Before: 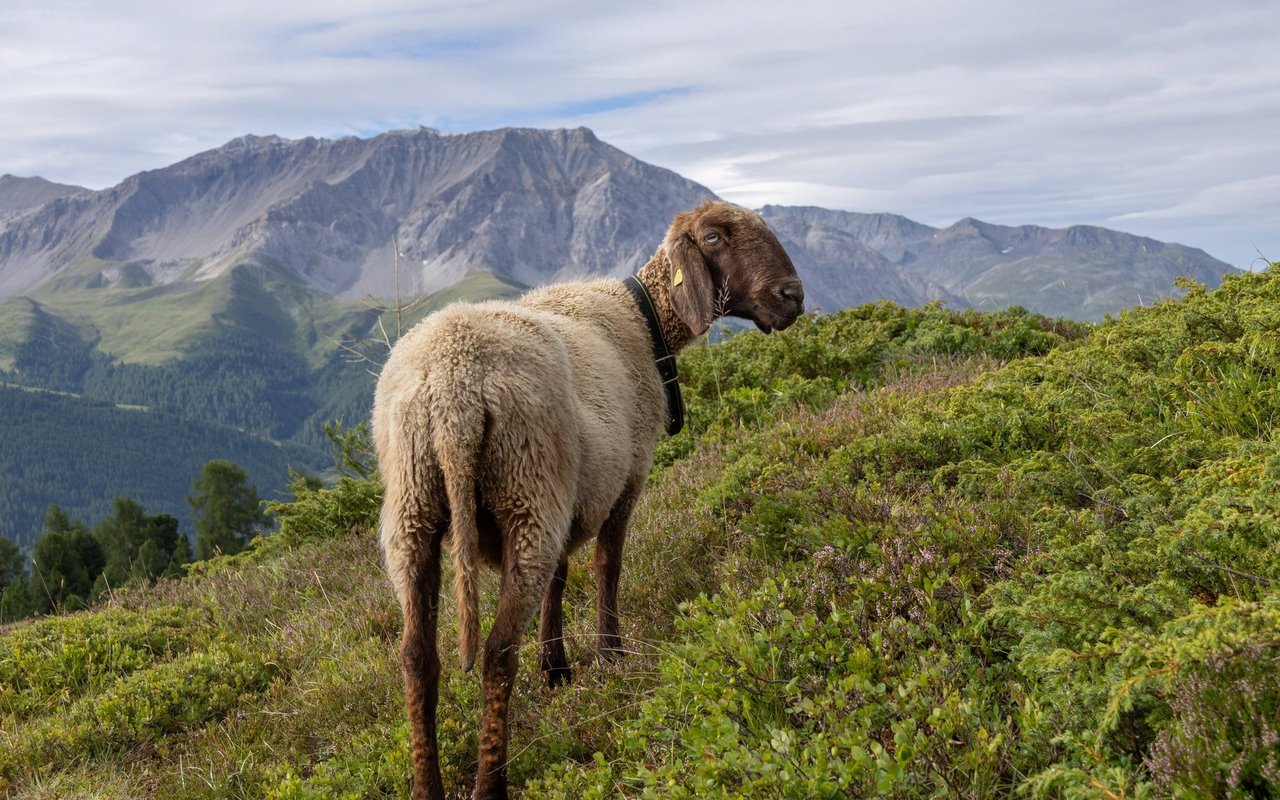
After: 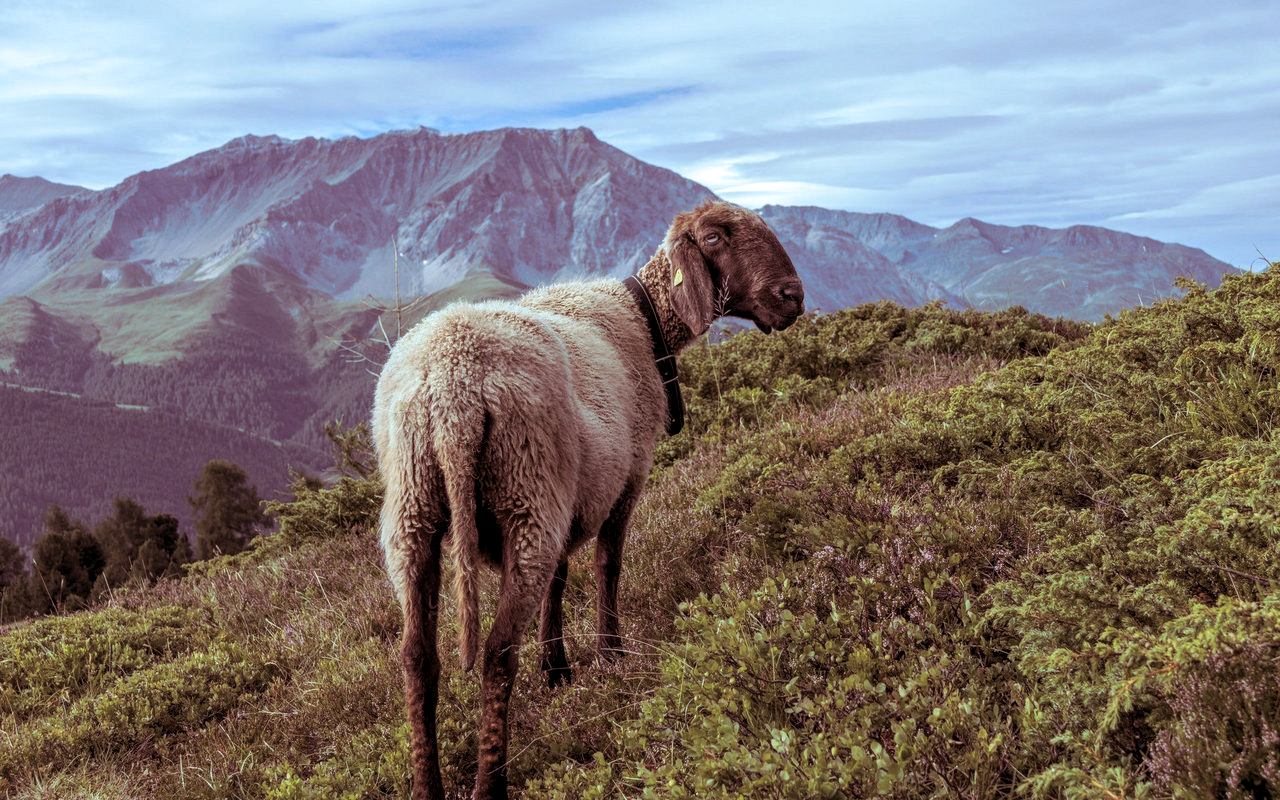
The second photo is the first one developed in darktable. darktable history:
color calibration: illuminant Planckian (black body), x 0.375, y 0.373, temperature 4117 K
split-toning: highlights › hue 180°
local contrast: on, module defaults
